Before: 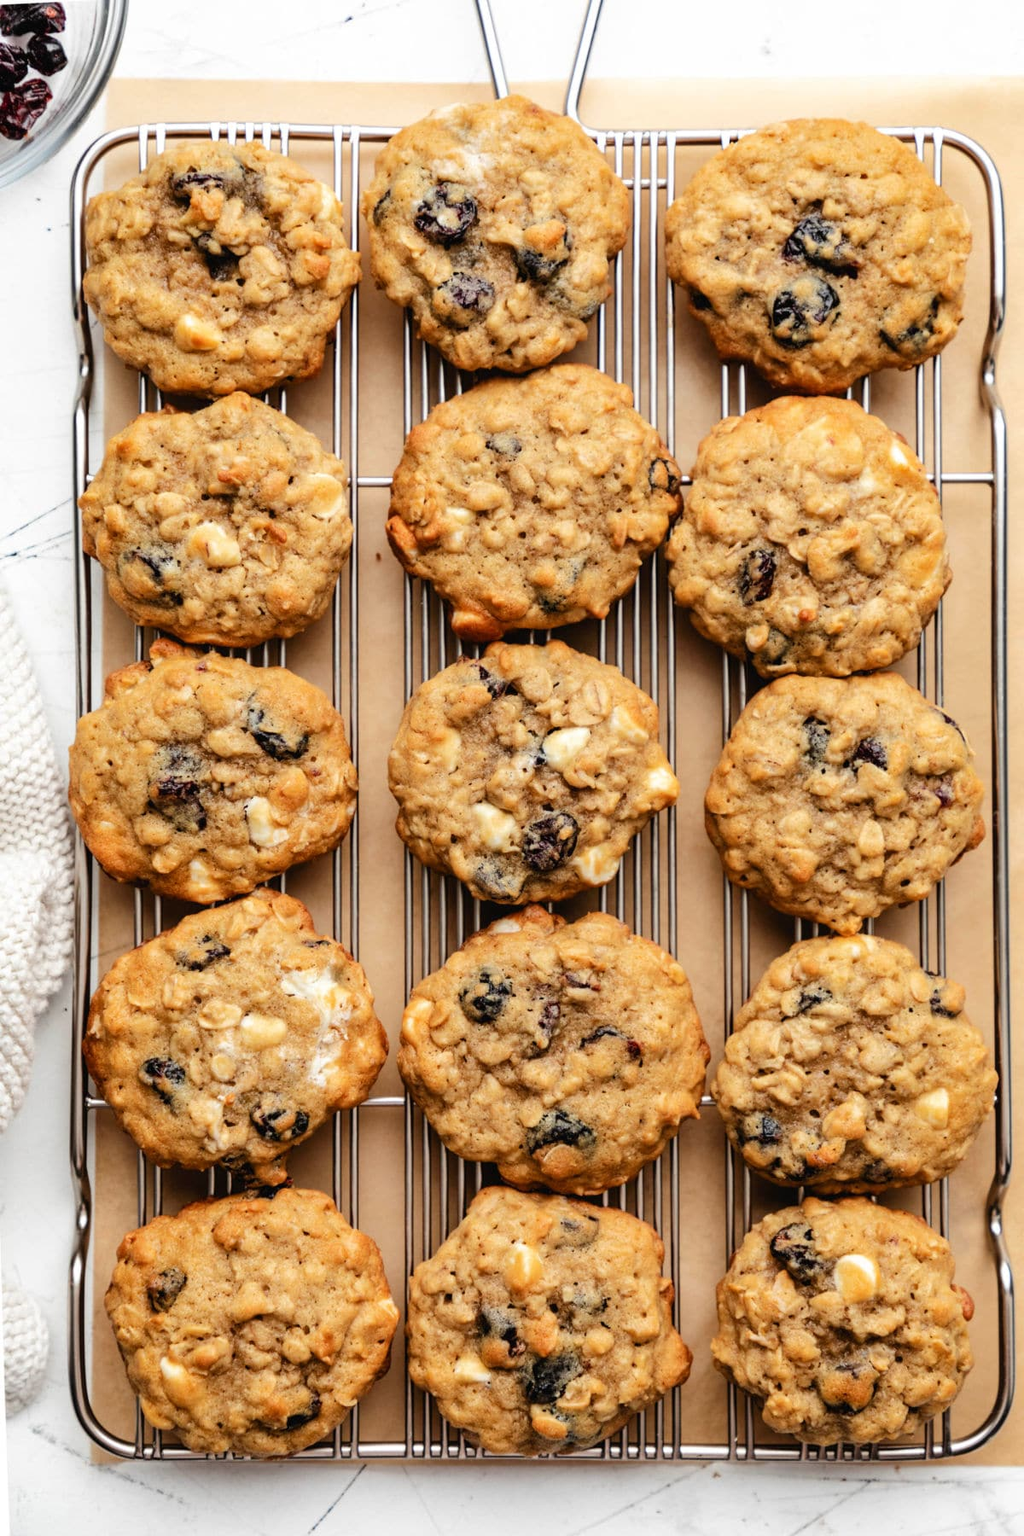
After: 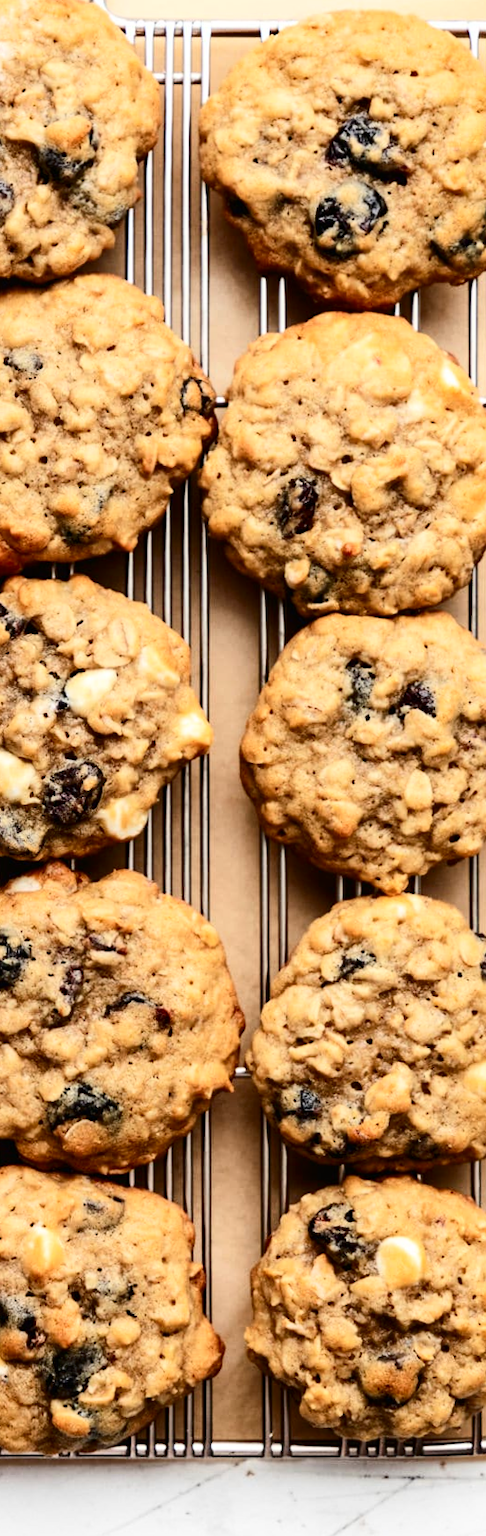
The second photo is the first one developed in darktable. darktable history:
rotate and perspective: rotation 0.174°, lens shift (vertical) 0.013, lens shift (horizontal) 0.019, shear 0.001, automatic cropping original format, crop left 0.007, crop right 0.991, crop top 0.016, crop bottom 0.997
crop: left 47.628%, top 6.643%, right 7.874%
contrast brightness saturation: contrast 0.28
